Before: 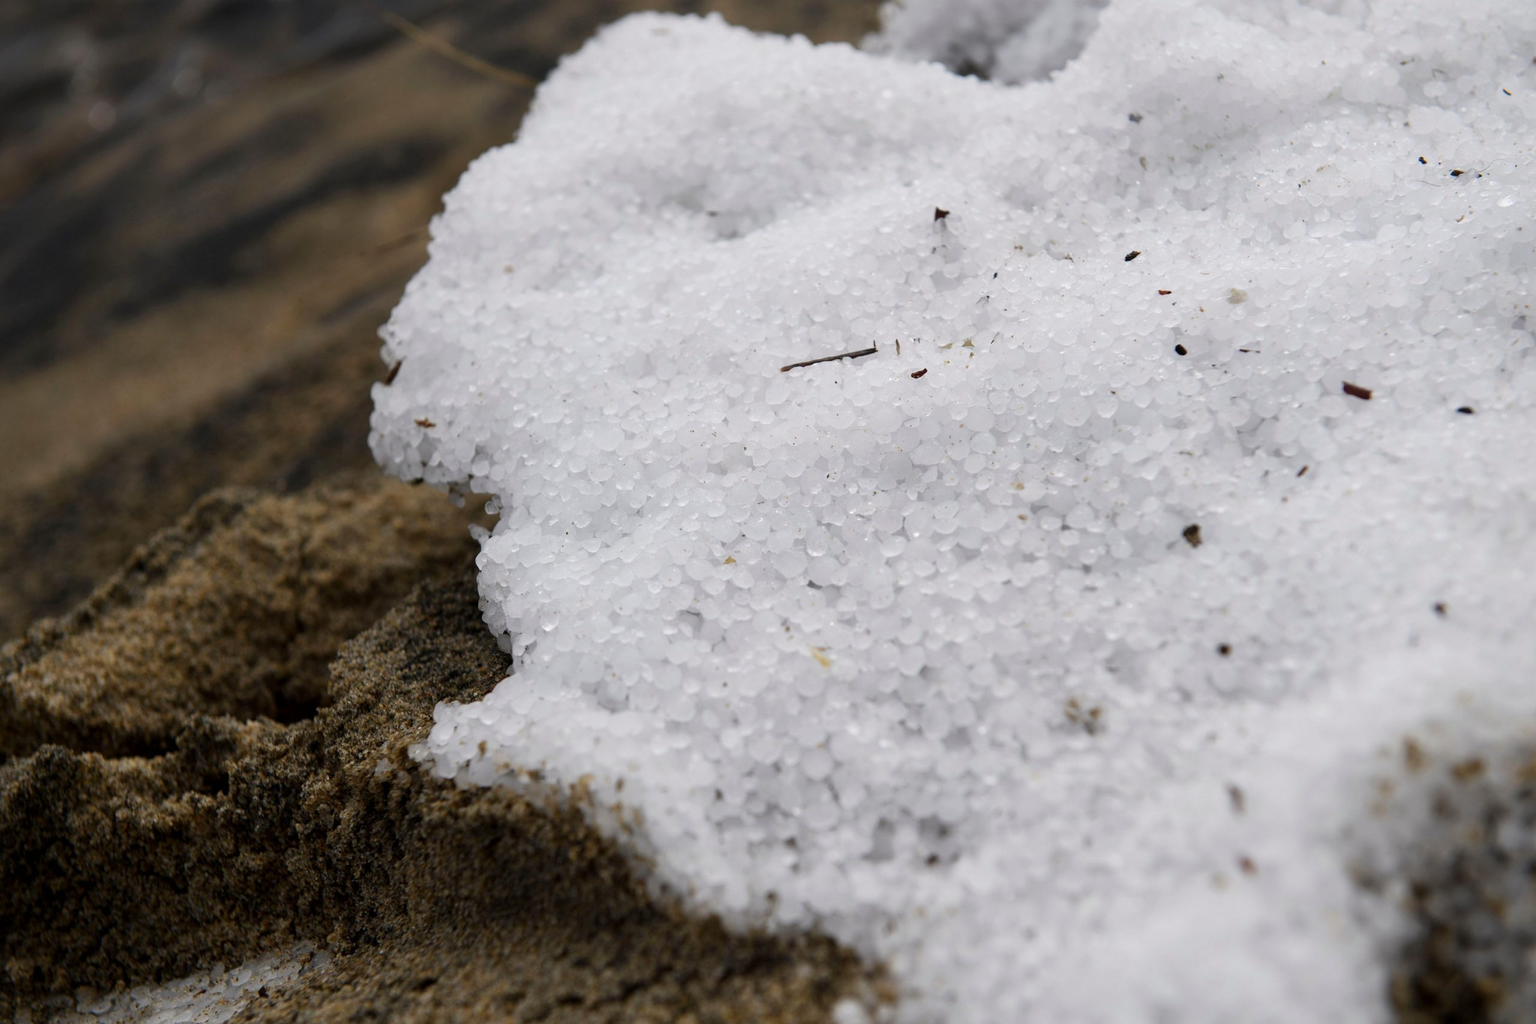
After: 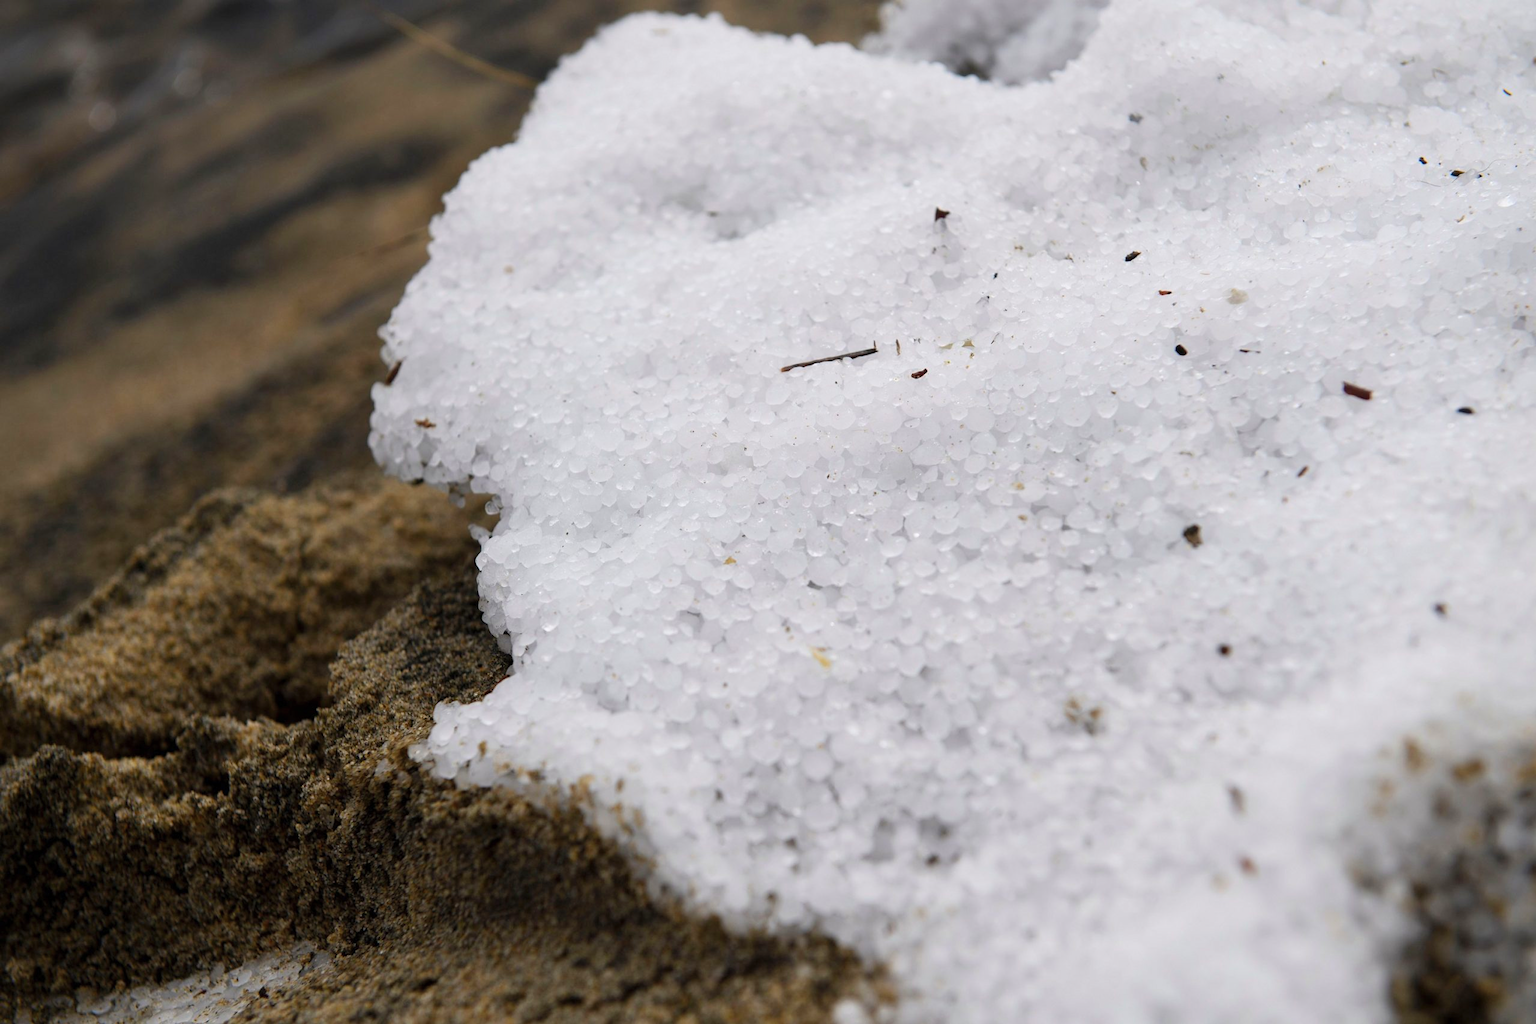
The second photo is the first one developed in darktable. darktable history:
contrast brightness saturation: contrast 0.073, brightness 0.08, saturation 0.178
